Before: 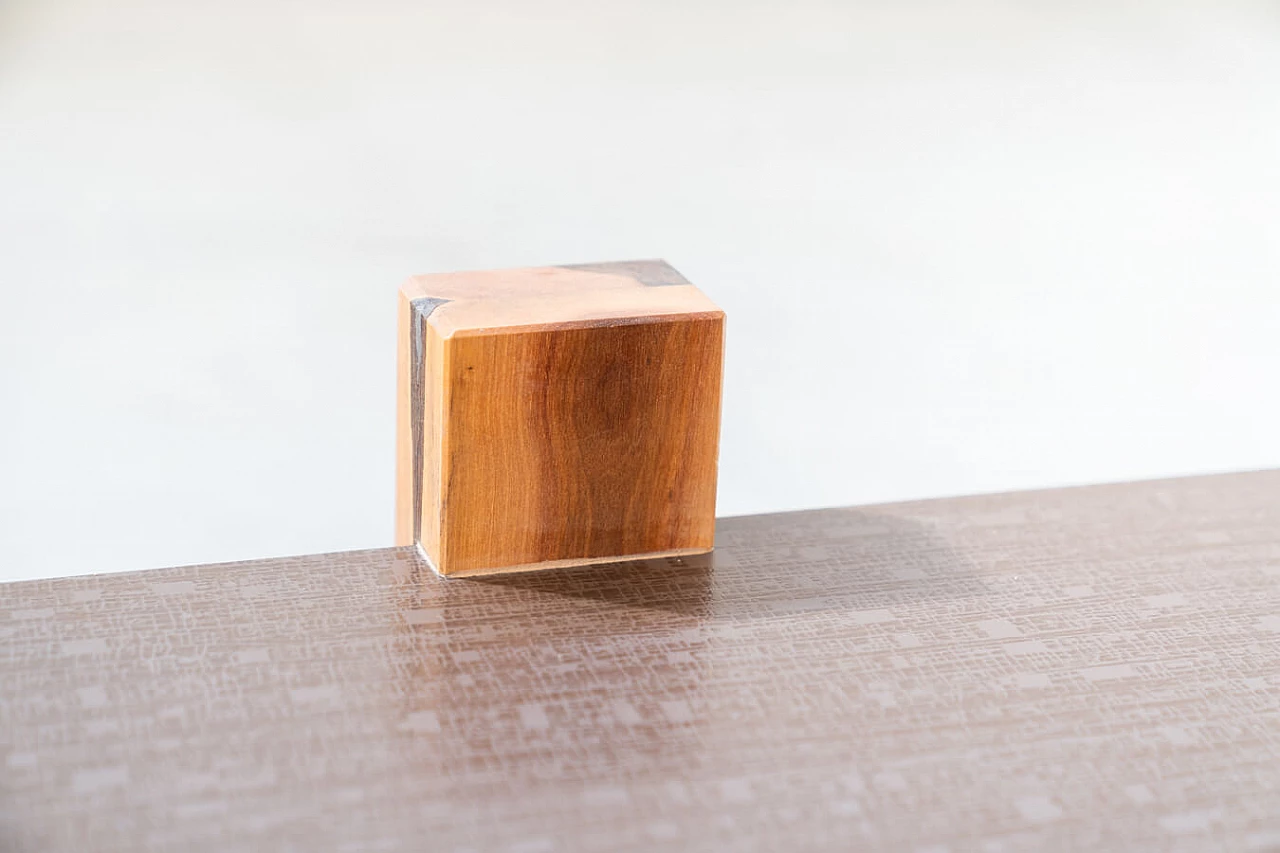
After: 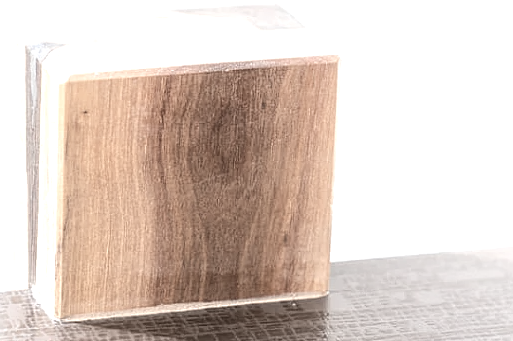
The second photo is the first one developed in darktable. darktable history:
exposure: exposure 0.638 EV, compensate highlight preservation false
color zones: curves: ch1 [(0.238, 0.163) (0.476, 0.2) (0.733, 0.322) (0.848, 0.134)]
shadows and highlights: shadows -68.2, highlights 36.3, shadows color adjustment 98%, highlights color adjustment 57.85%, soften with gaussian
crop: left 30.129%, top 30.051%, right 29.716%, bottom 29.867%
local contrast: highlights 62%, detail 143%, midtone range 0.421
